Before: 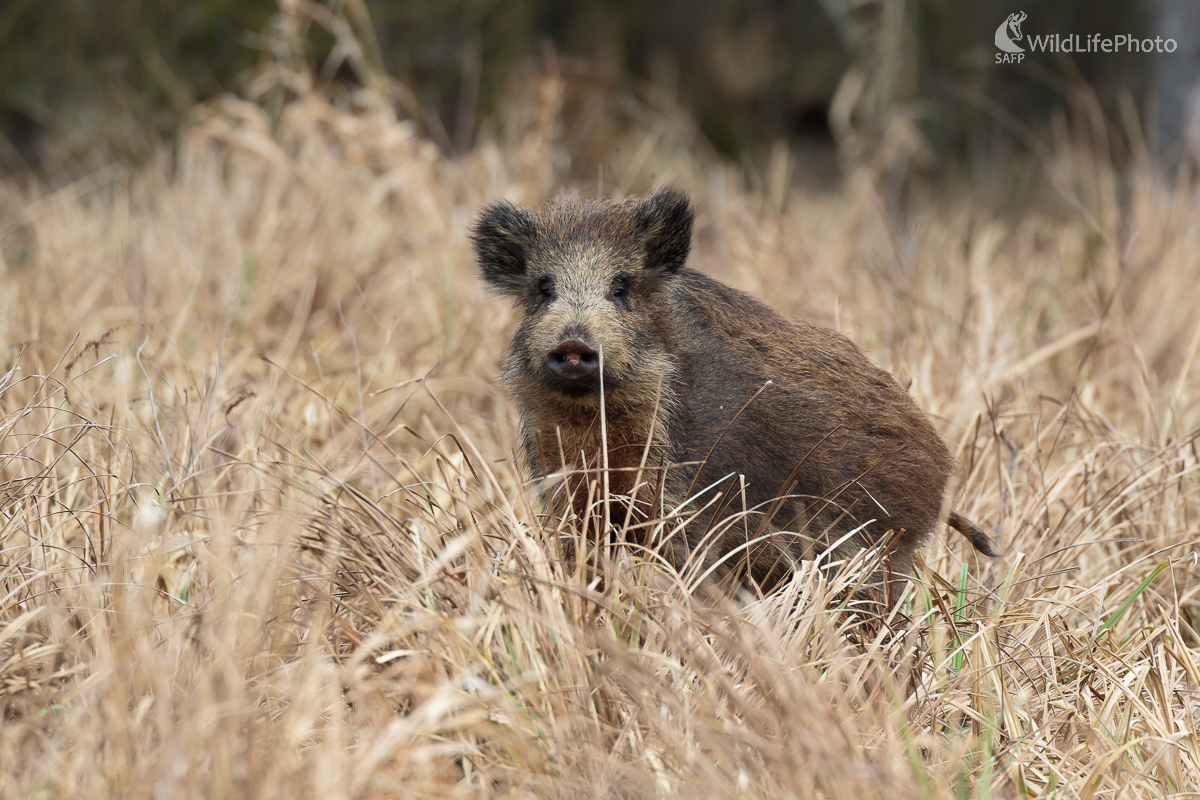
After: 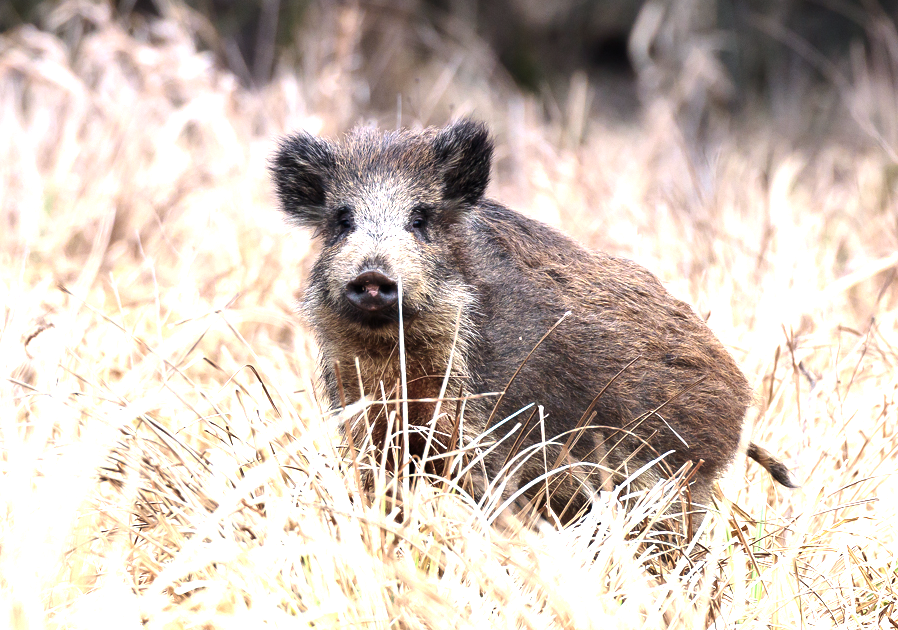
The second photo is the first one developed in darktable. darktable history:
exposure: black level correction 0, exposure 1.2 EV, compensate highlight preservation false
tone equalizer: -8 EV -0.75 EV, -7 EV -0.7 EV, -6 EV -0.6 EV, -5 EV -0.4 EV, -3 EV 0.4 EV, -2 EV 0.6 EV, -1 EV 0.7 EV, +0 EV 0.75 EV, edges refinement/feathering 500, mask exposure compensation -1.57 EV, preserve details no
graduated density: hue 238.83°, saturation 50%
crop: left 16.768%, top 8.653%, right 8.362%, bottom 12.485%
